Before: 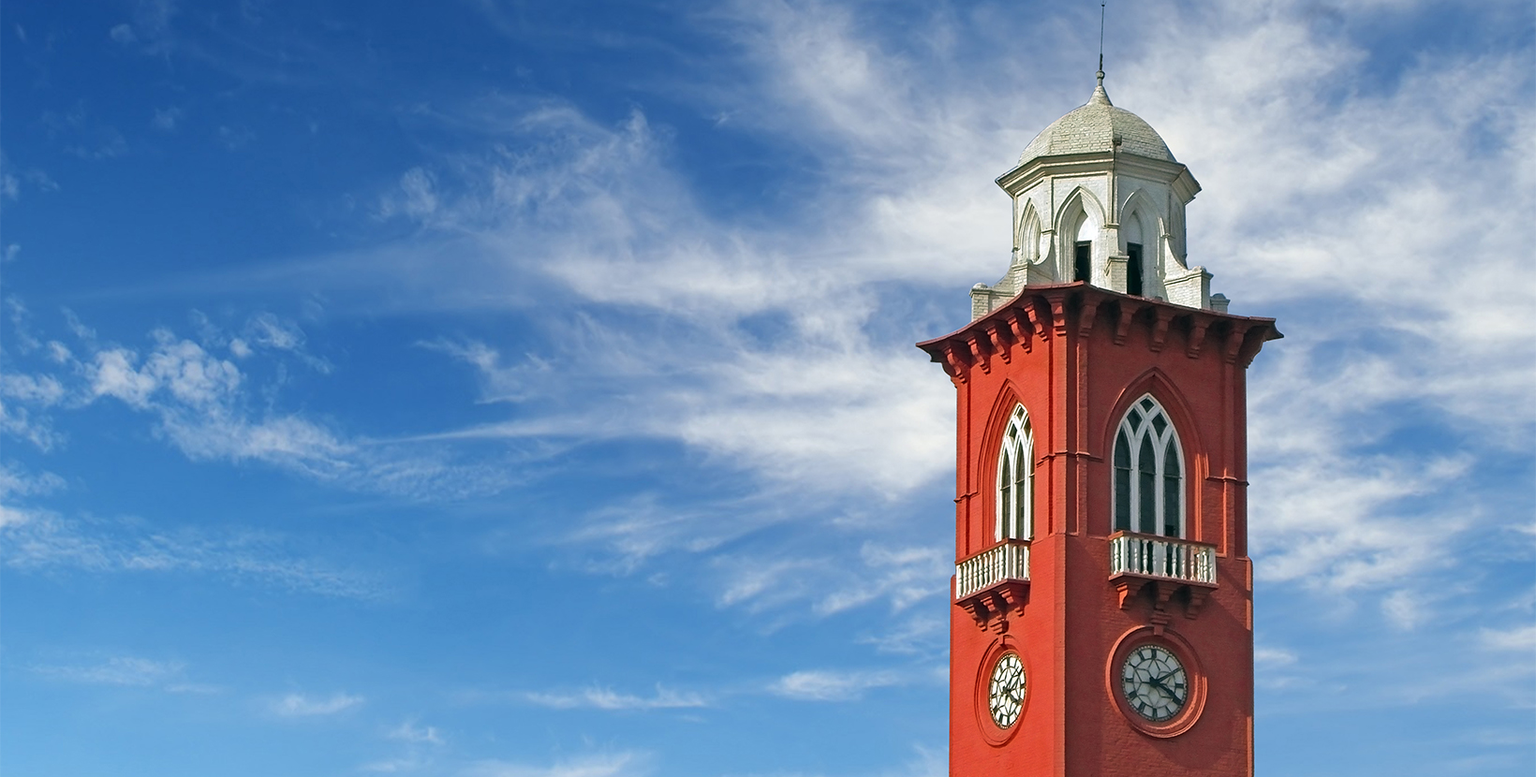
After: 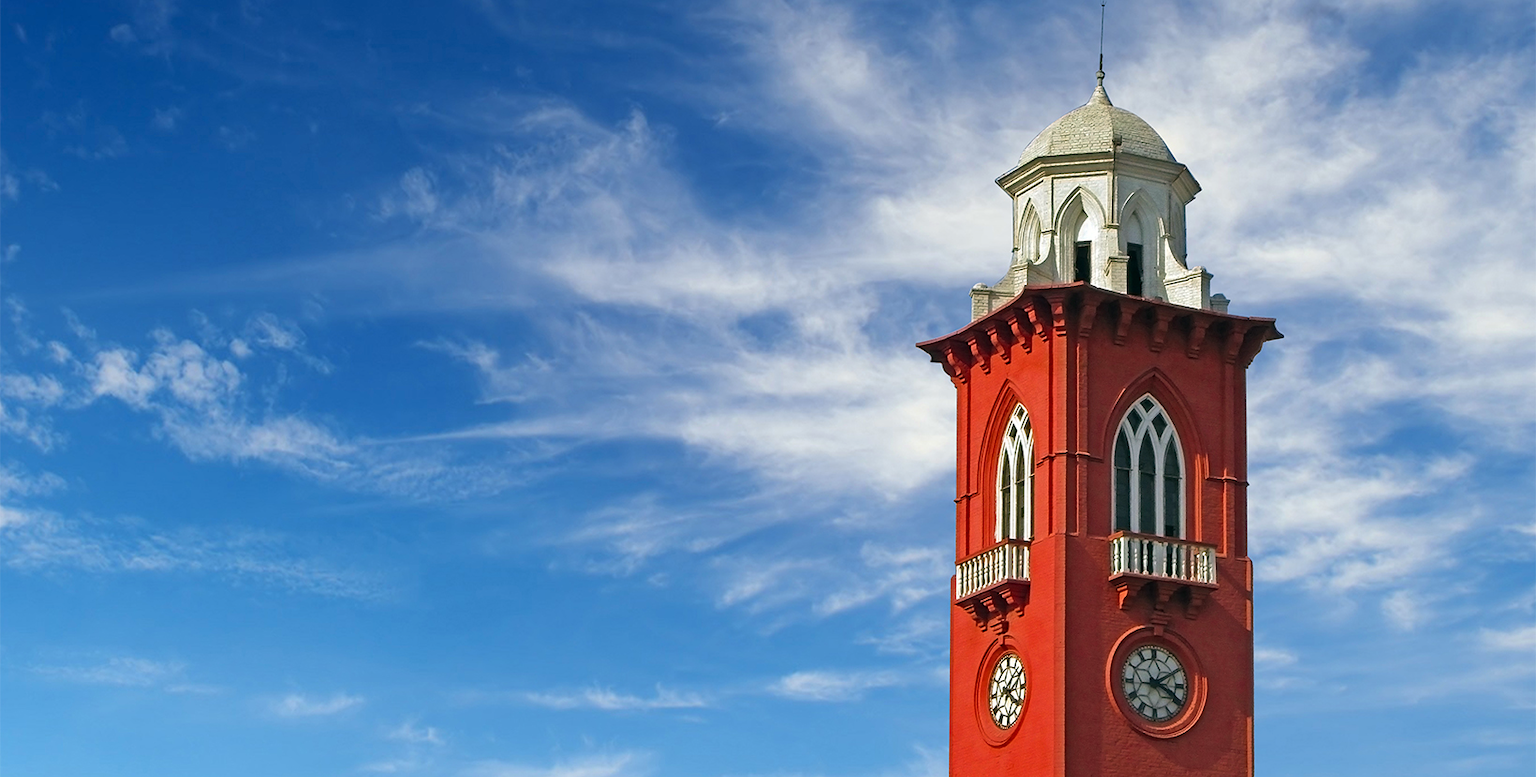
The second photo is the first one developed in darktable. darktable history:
color balance rgb: shadows lift › hue 85.63°, power › luminance -3.912%, power › chroma 0.564%, power › hue 39.32°, perceptual saturation grading › global saturation 0.991%, global vibrance 16.322%, saturation formula JzAzBz (2021)
contrast brightness saturation: contrast 0.04, saturation 0.075
velvia: strength 6.38%
